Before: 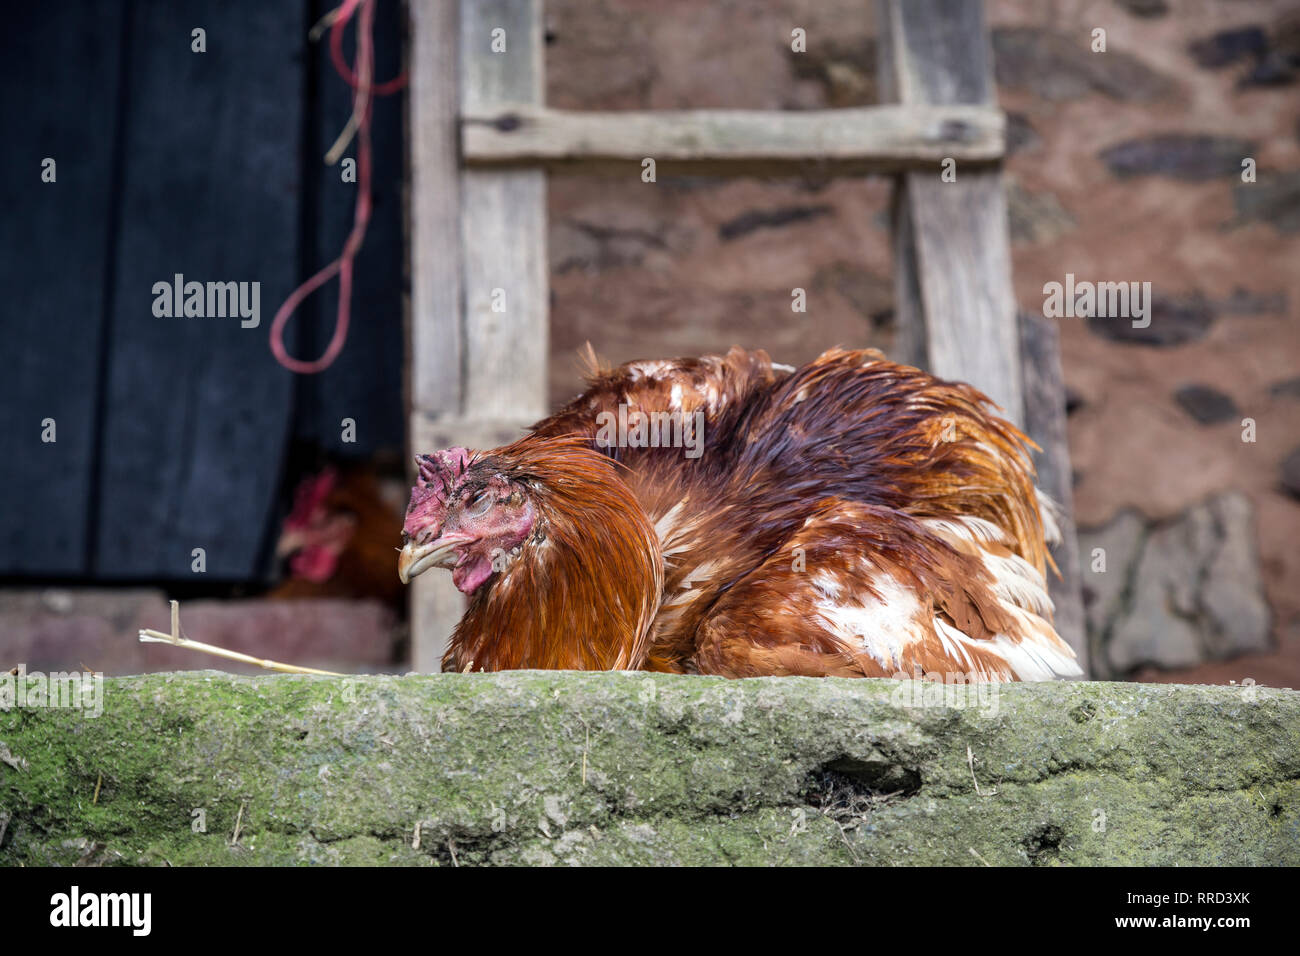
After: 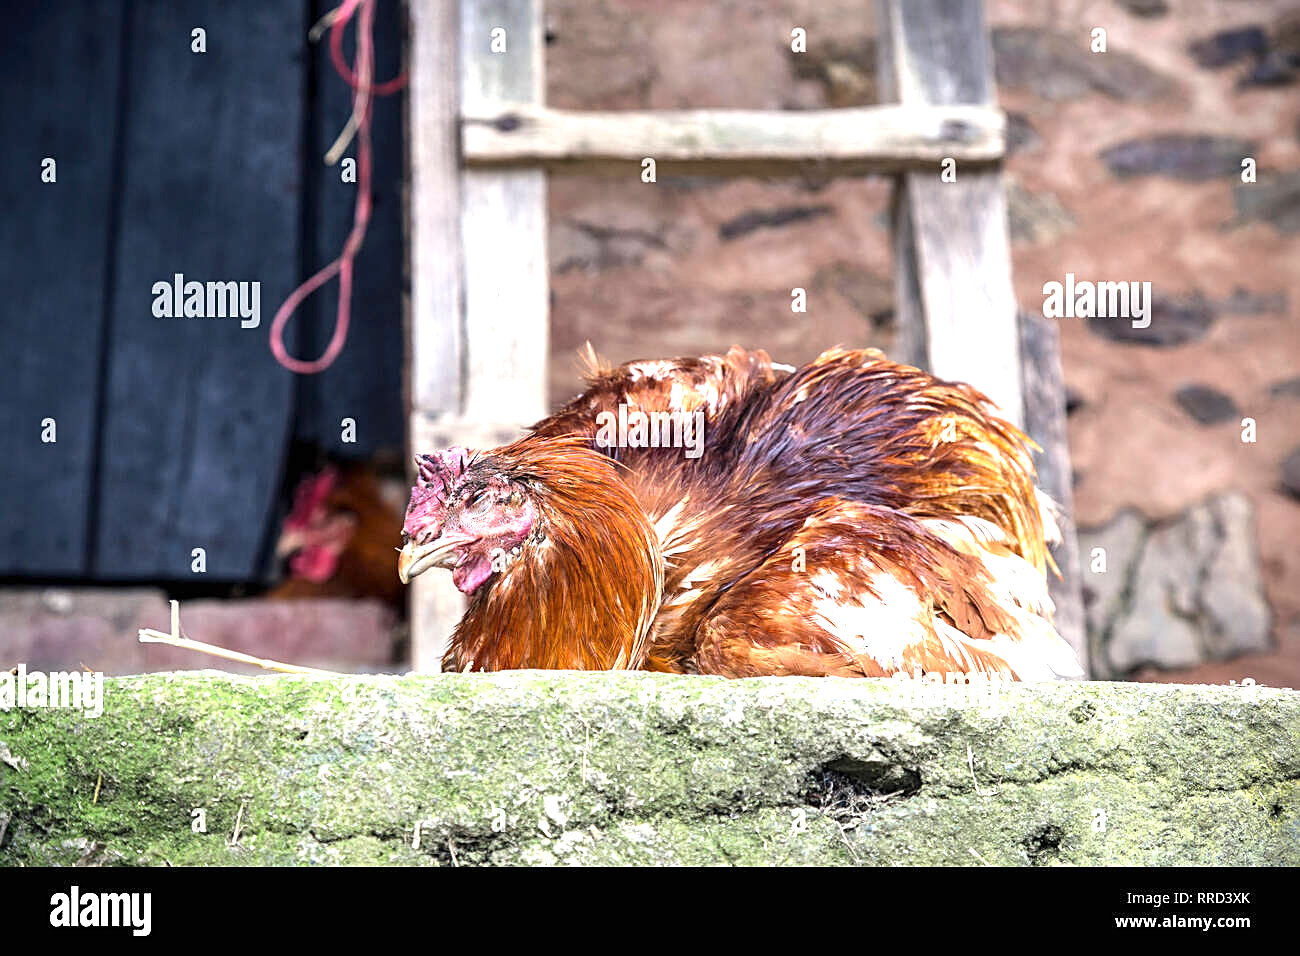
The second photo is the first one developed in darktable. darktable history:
exposure: exposure 1.2 EV, compensate highlight preservation false
color correction: highlights a* 0.076, highlights b* -0.467
sharpen: on, module defaults
